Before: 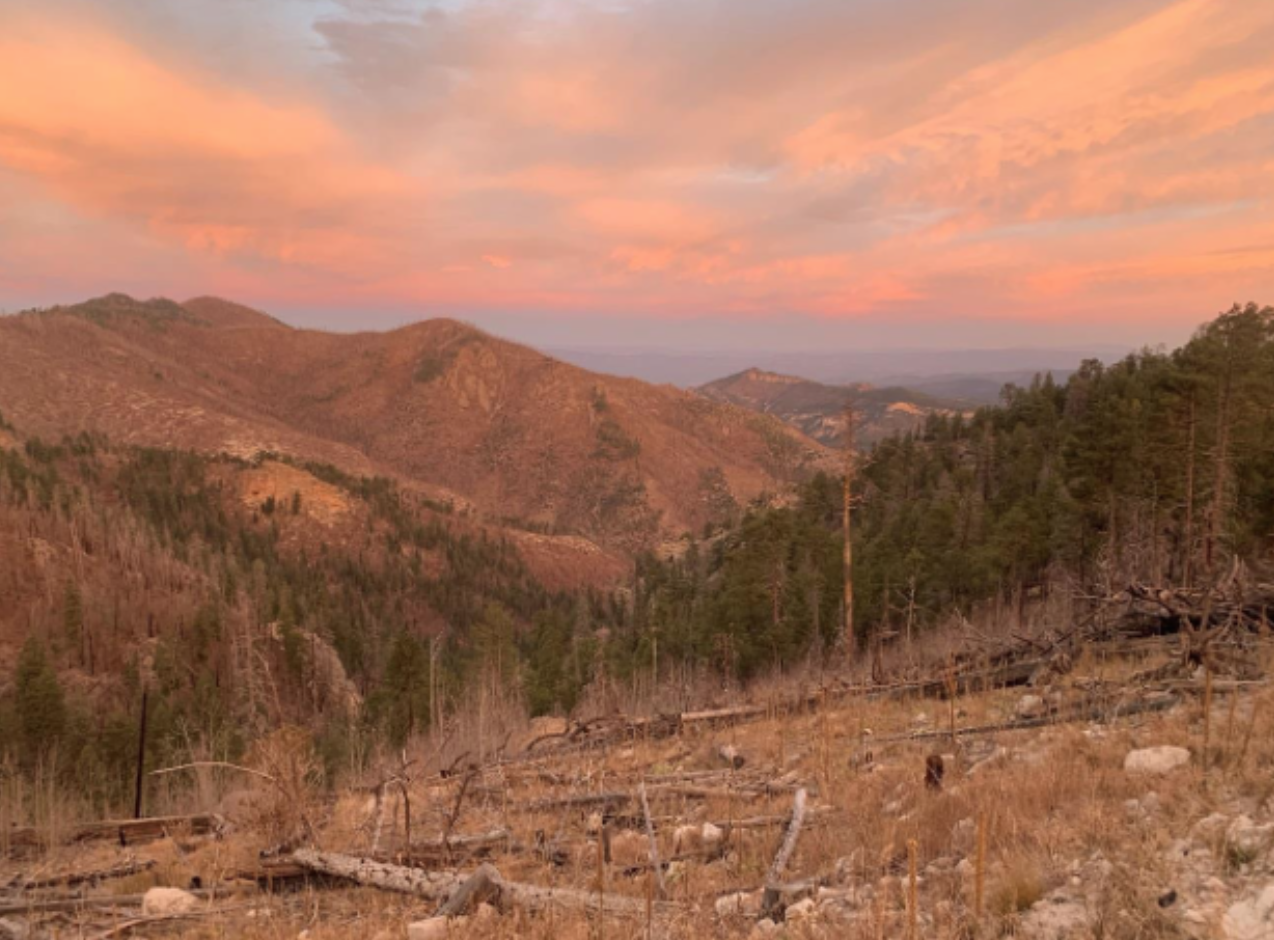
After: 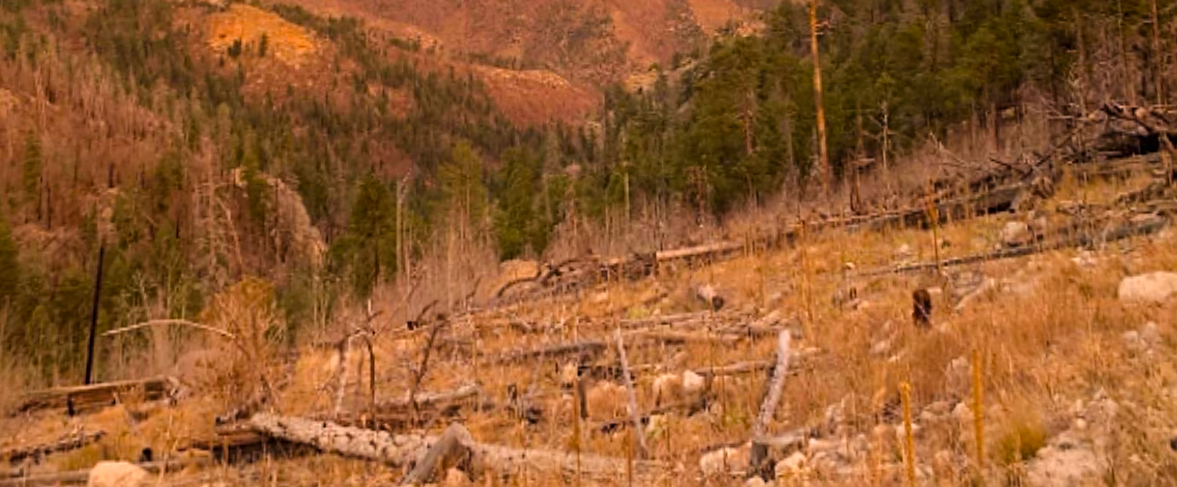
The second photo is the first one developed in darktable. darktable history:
color balance rgb: perceptual saturation grading › global saturation 20%, global vibrance 20%
tone curve: curves: ch0 [(0, 0) (0.004, 0.001) (0.133, 0.112) (0.325, 0.362) (0.832, 0.893) (1, 1)], color space Lab, linked channels, preserve colors none
sharpen: on, module defaults
rotate and perspective: rotation -1.68°, lens shift (vertical) -0.146, crop left 0.049, crop right 0.912, crop top 0.032, crop bottom 0.96
crop and rotate: top 46.237%
